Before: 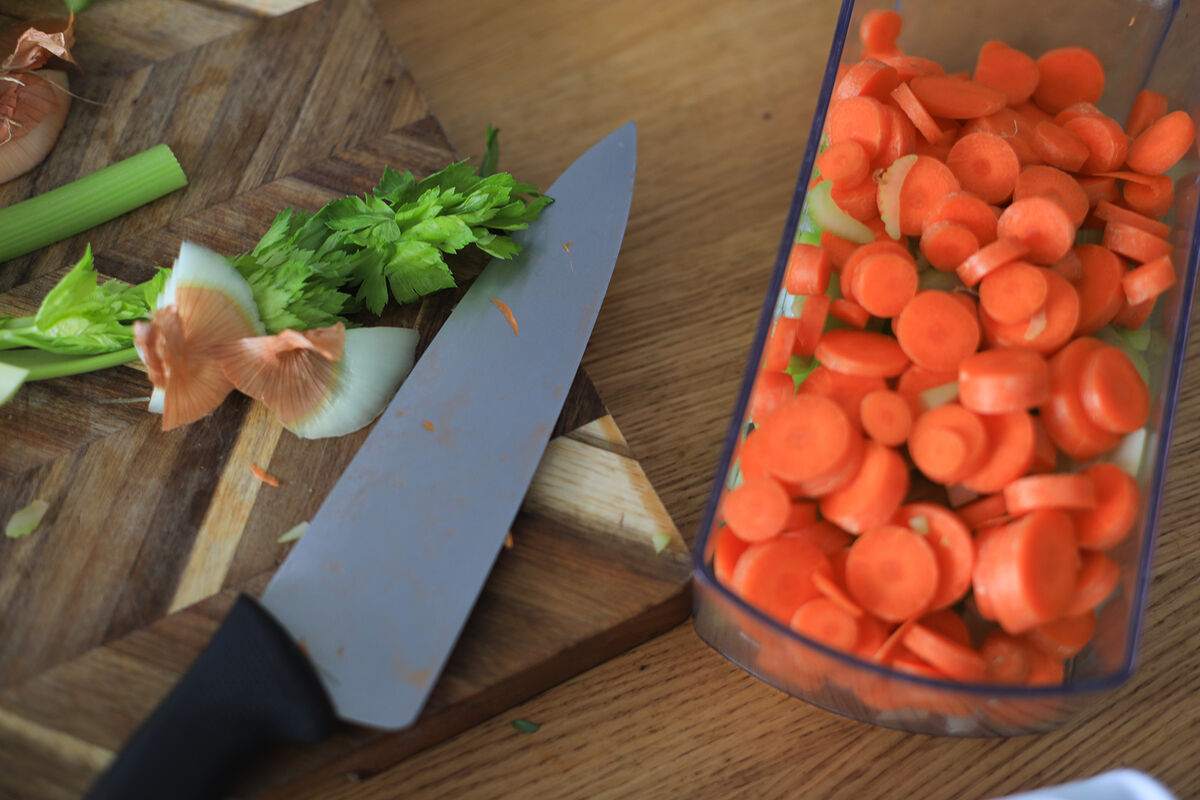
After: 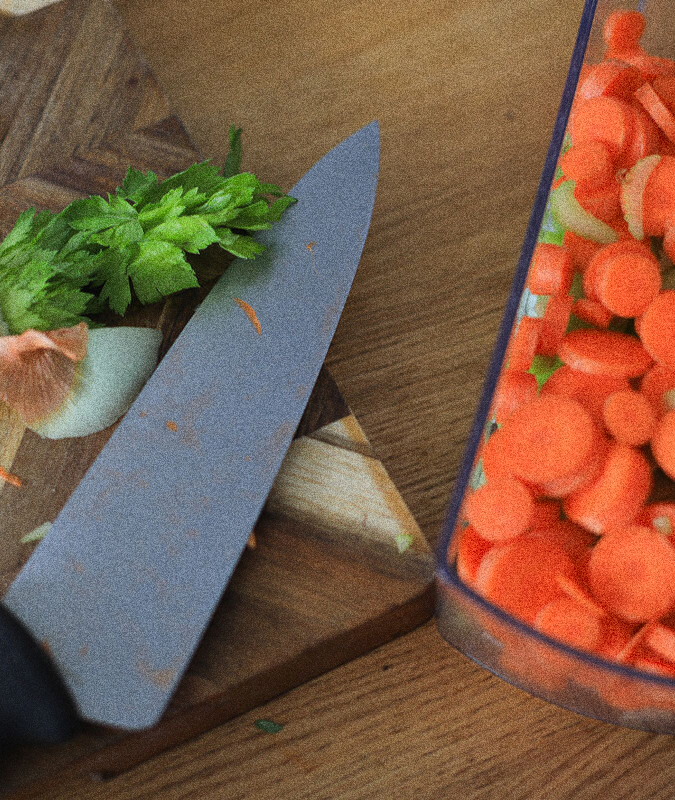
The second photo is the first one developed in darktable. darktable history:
crop: left 21.496%, right 22.254%
grain: coarseness 10.62 ISO, strength 55.56%
vignetting: fall-off start 116.67%, fall-off radius 59.26%, brightness -0.31, saturation -0.056
